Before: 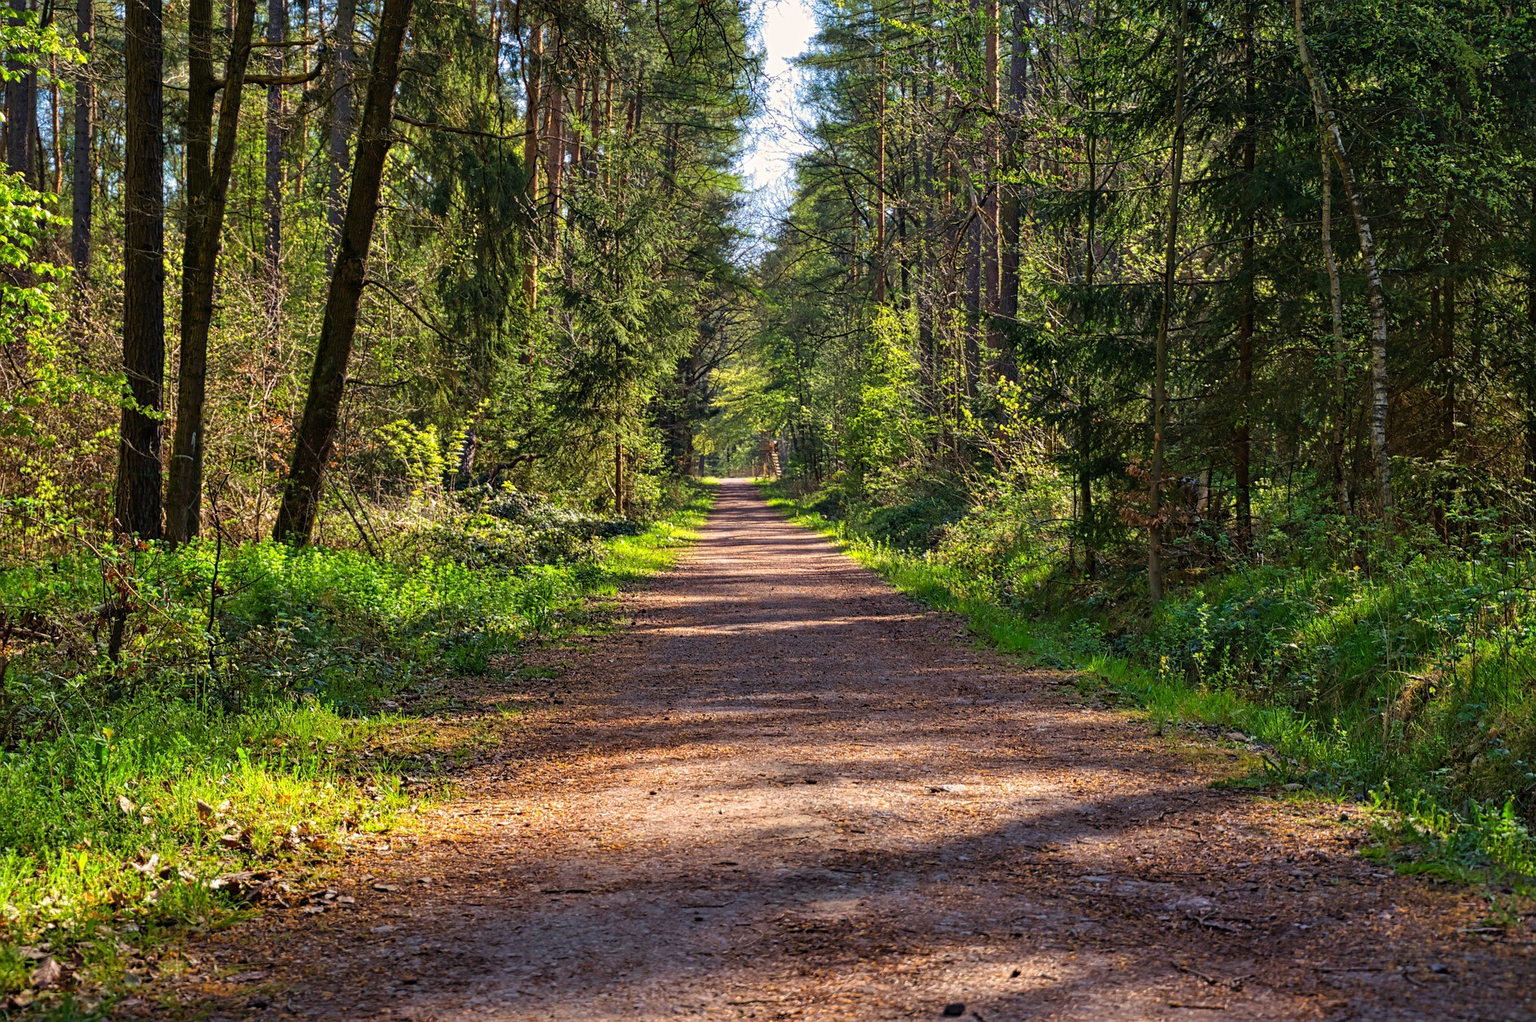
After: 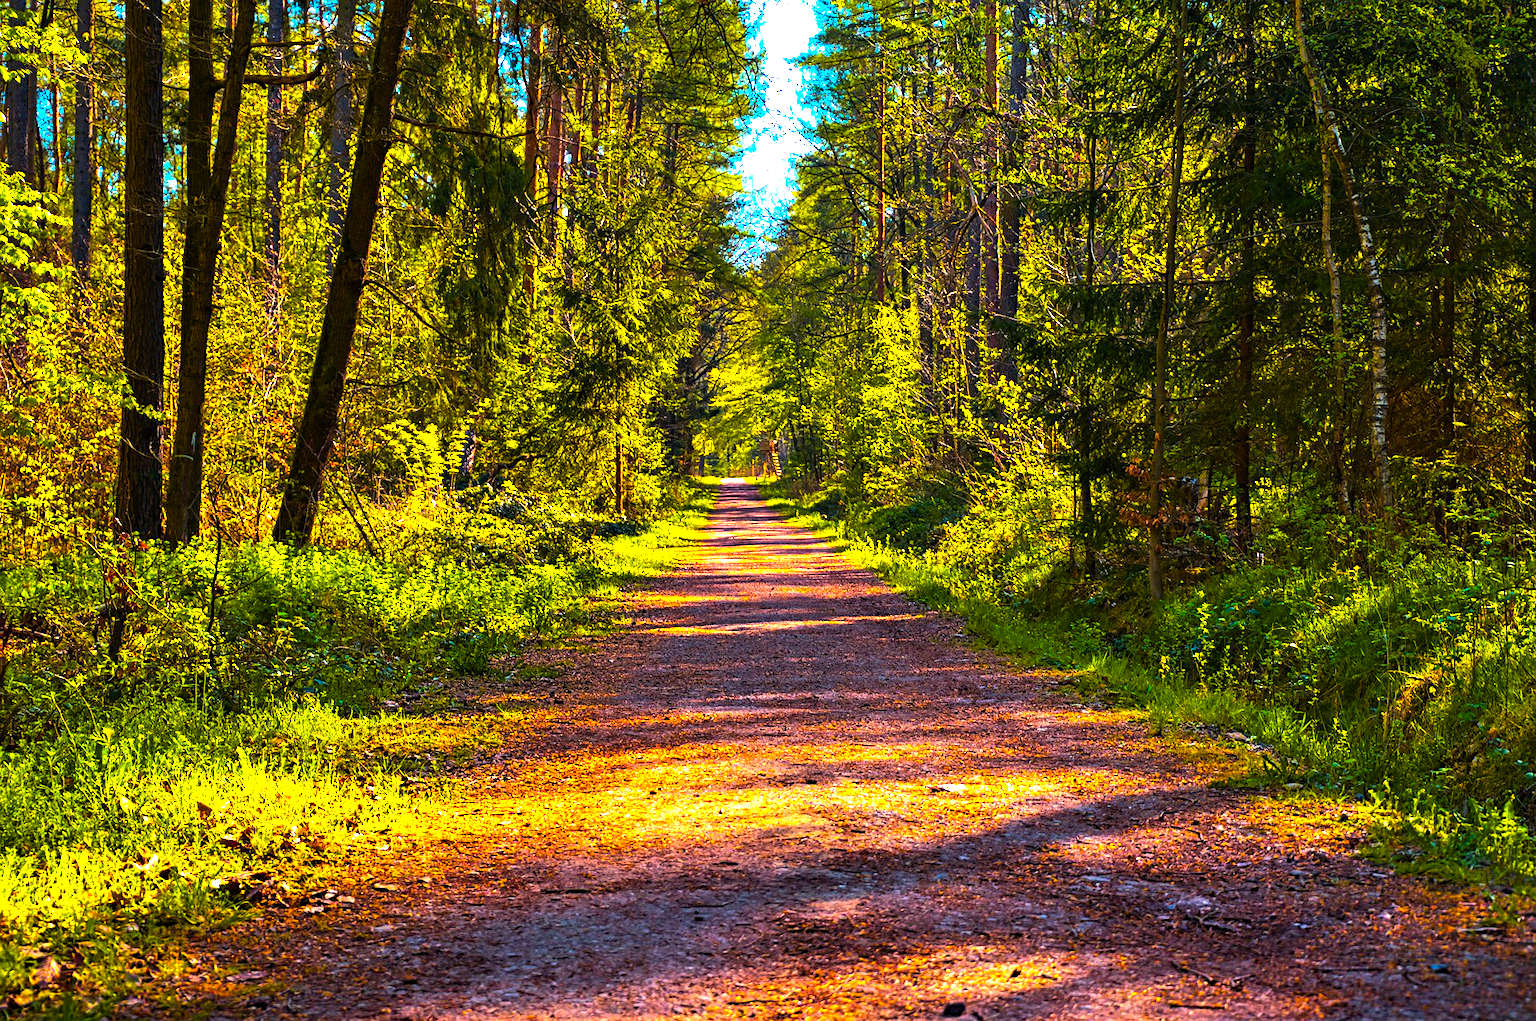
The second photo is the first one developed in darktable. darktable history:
color balance rgb: linear chroma grading › highlights 100%, linear chroma grading › global chroma 23.41%, perceptual saturation grading › global saturation 35.38%, hue shift -10.68°, perceptual brilliance grading › highlights 47.25%, perceptual brilliance grading › mid-tones 22.2%, perceptual brilliance grading › shadows -5.93%
haze removal: compatibility mode true, adaptive false
